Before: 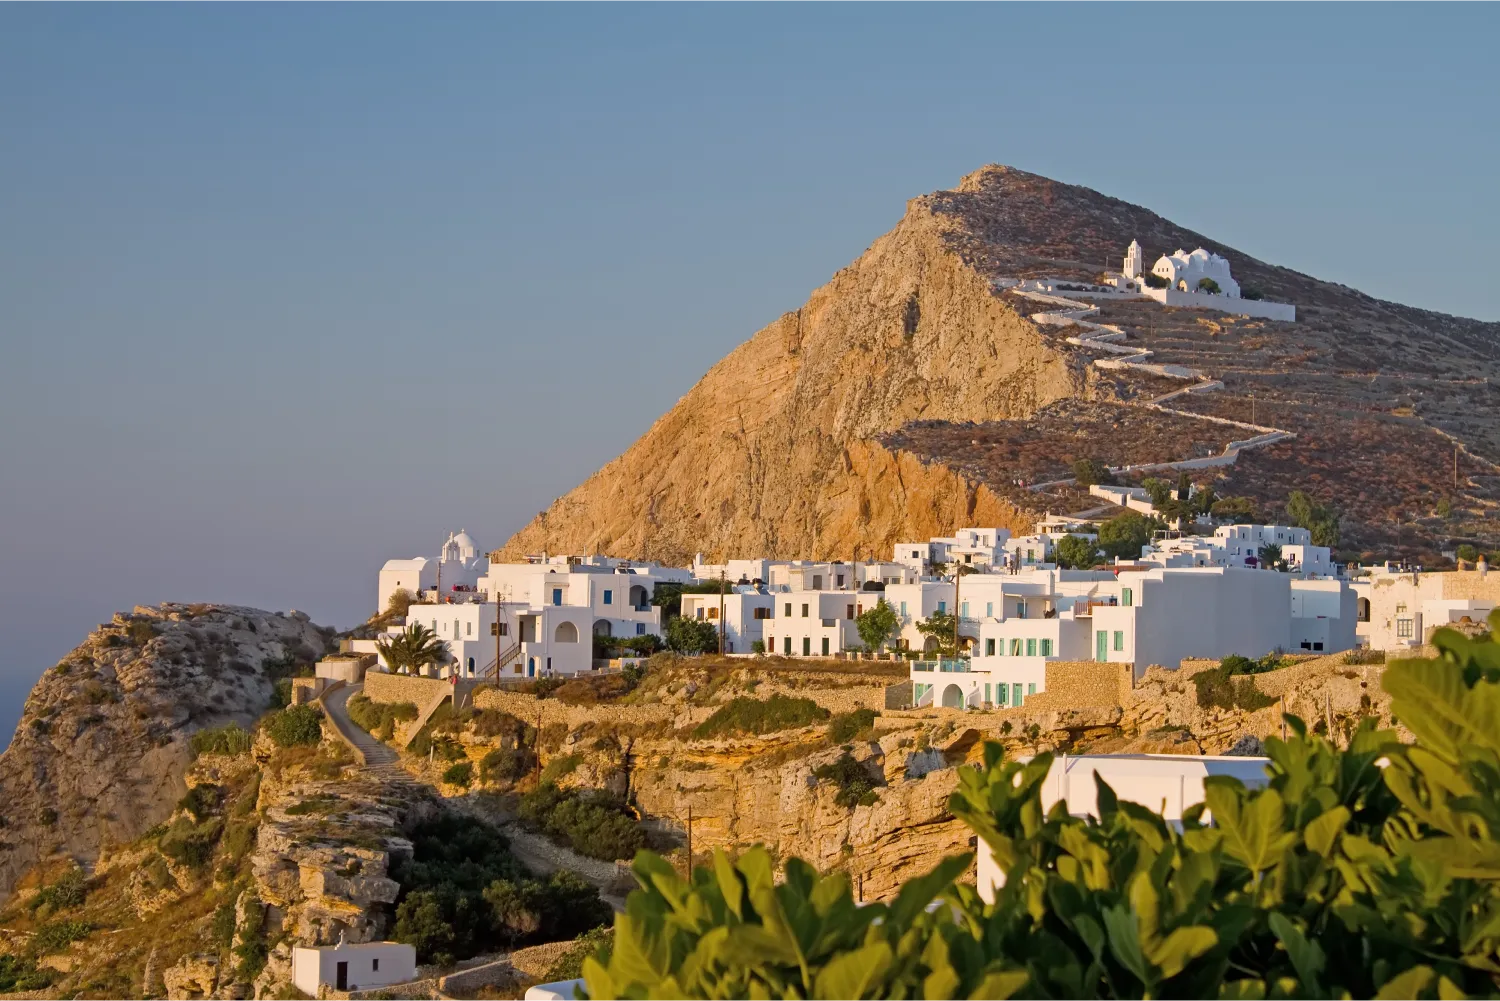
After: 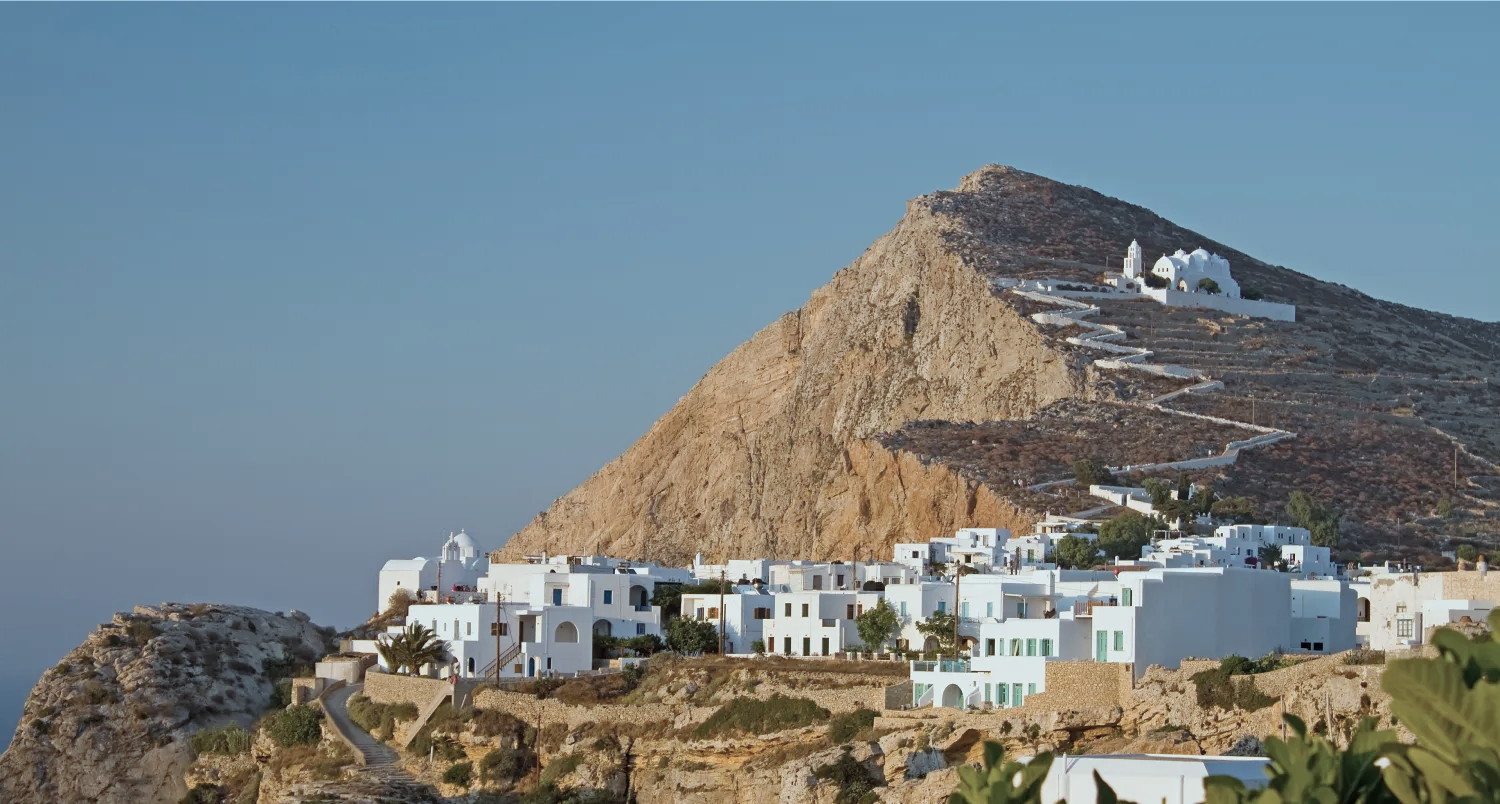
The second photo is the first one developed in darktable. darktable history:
crop: bottom 19.644%
color correction: highlights a* -12.64, highlights b* -18.1, saturation 0.7
